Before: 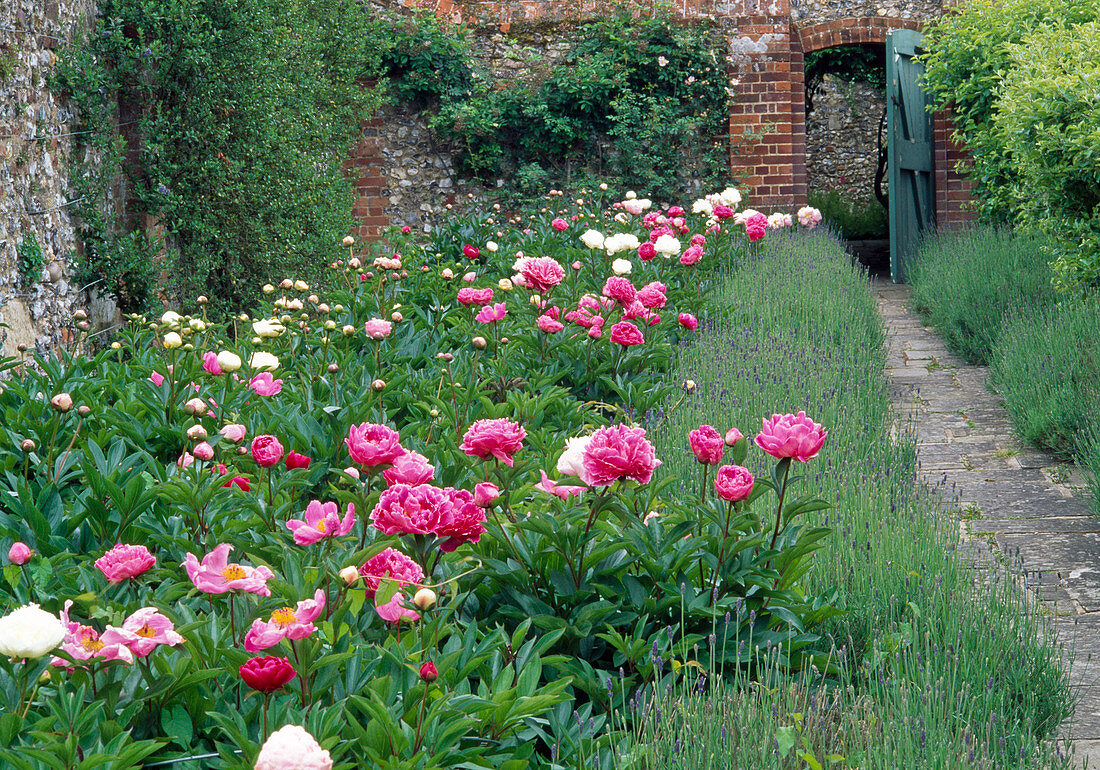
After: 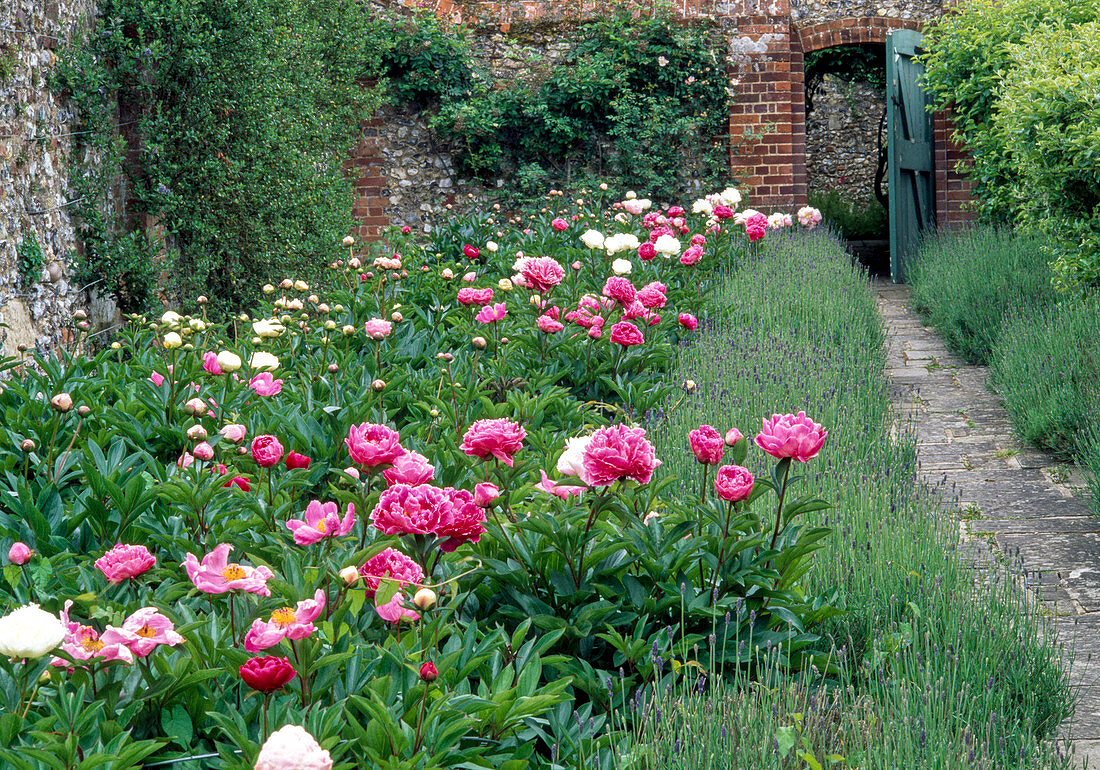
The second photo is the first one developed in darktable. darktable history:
exposure: black level correction 0, exposure 0 EV, compensate exposure bias true, compensate highlight preservation false
local contrast: detail 130%
